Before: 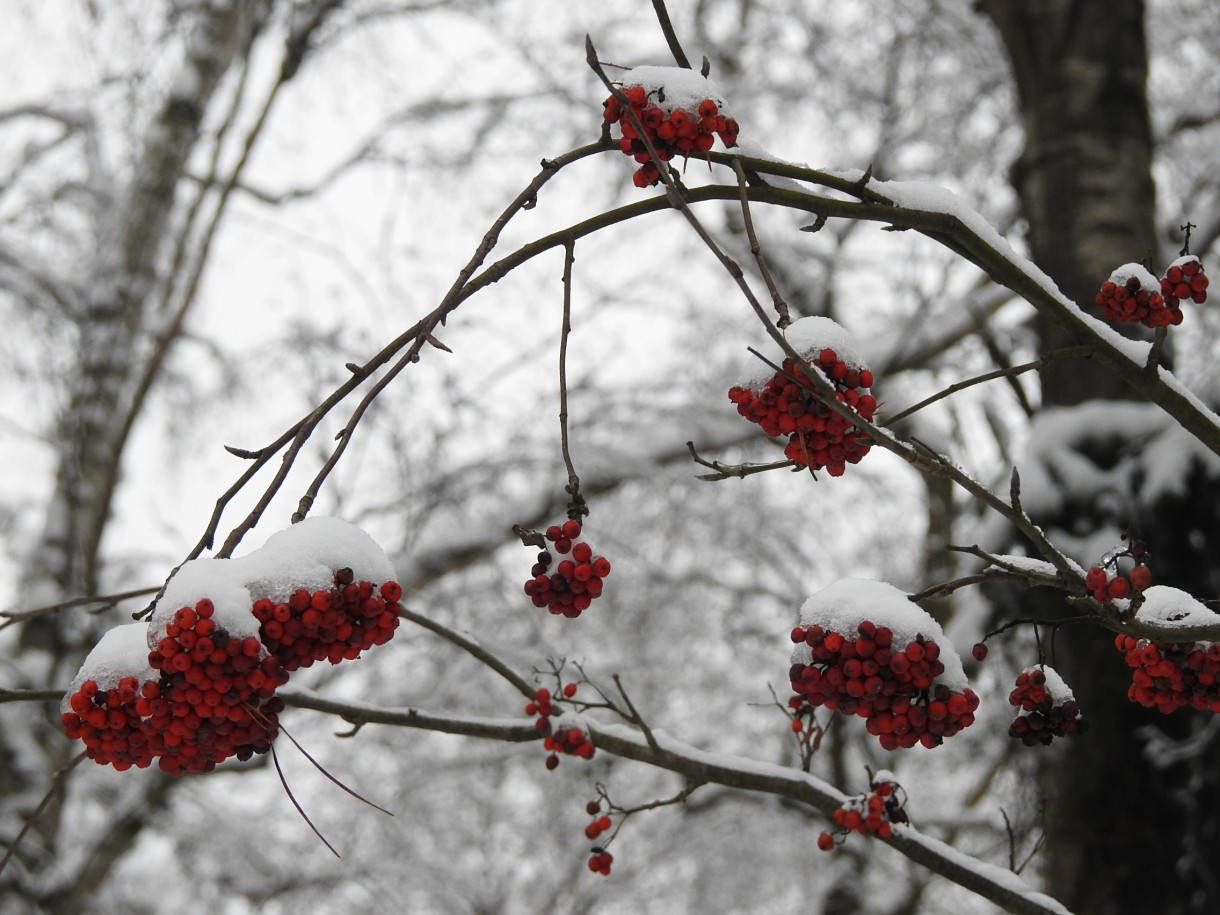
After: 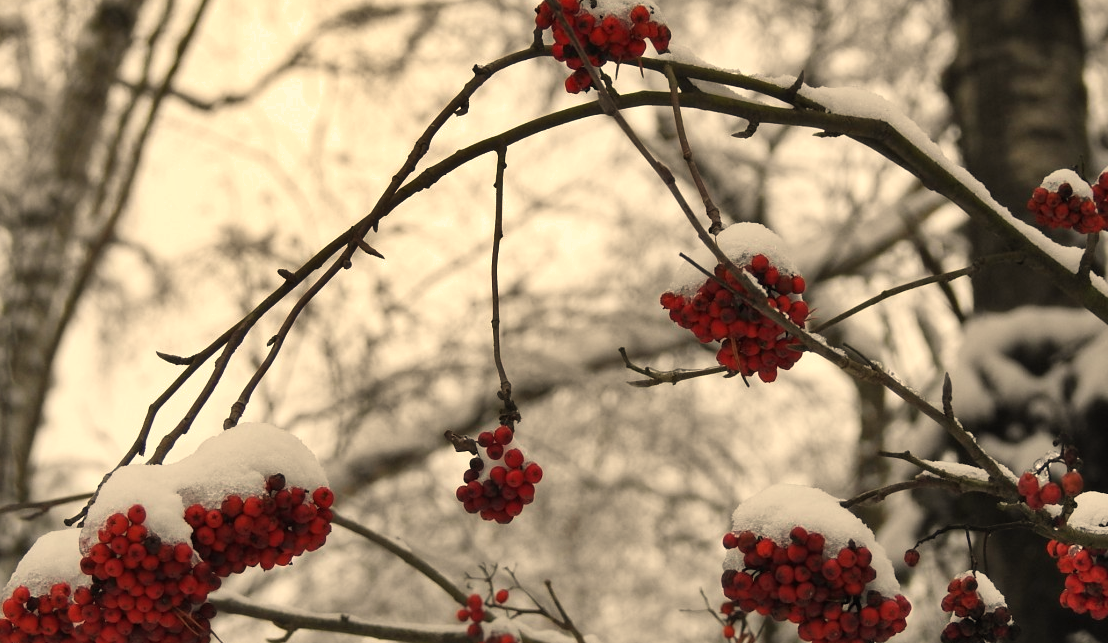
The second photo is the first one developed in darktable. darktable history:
shadows and highlights: low approximation 0.01, soften with gaussian
white balance: red 1.123, blue 0.83
crop: left 5.596%, top 10.314%, right 3.534%, bottom 19.395%
color balance: output saturation 98.5%
